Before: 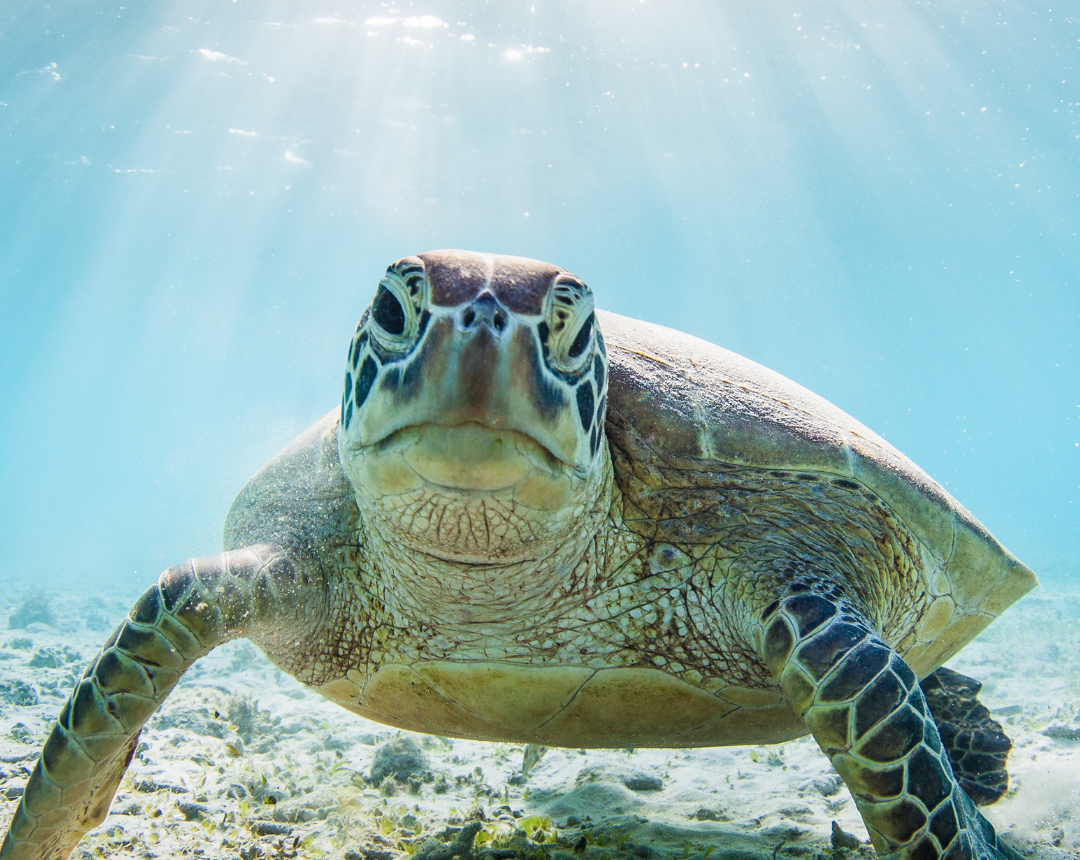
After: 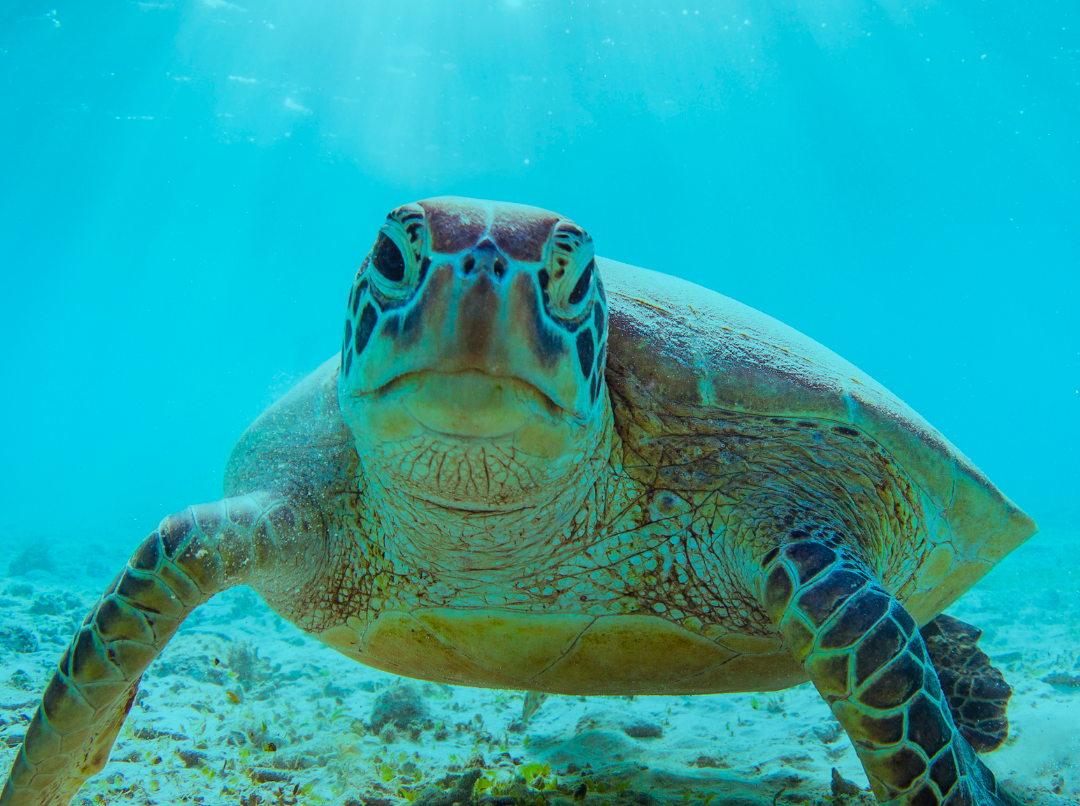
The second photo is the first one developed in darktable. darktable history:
shadows and highlights: radius 93.48, shadows -14.16, white point adjustment 0.201, highlights 32.99, compress 48.37%, soften with gaussian
crop and rotate: top 6.171%
color balance rgb: power › chroma 0.292%, power › hue 22.74°, highlights gain › luminance -32.8%, highlights gain › chroma 5.754%, highlights gain › hue 215.68°, linear chroma grading › global chroma 0.399%, perceptual saturation grading › global saturation 31.2%
exposure: exposure -0.109 EV, compensate highlight preservation false
